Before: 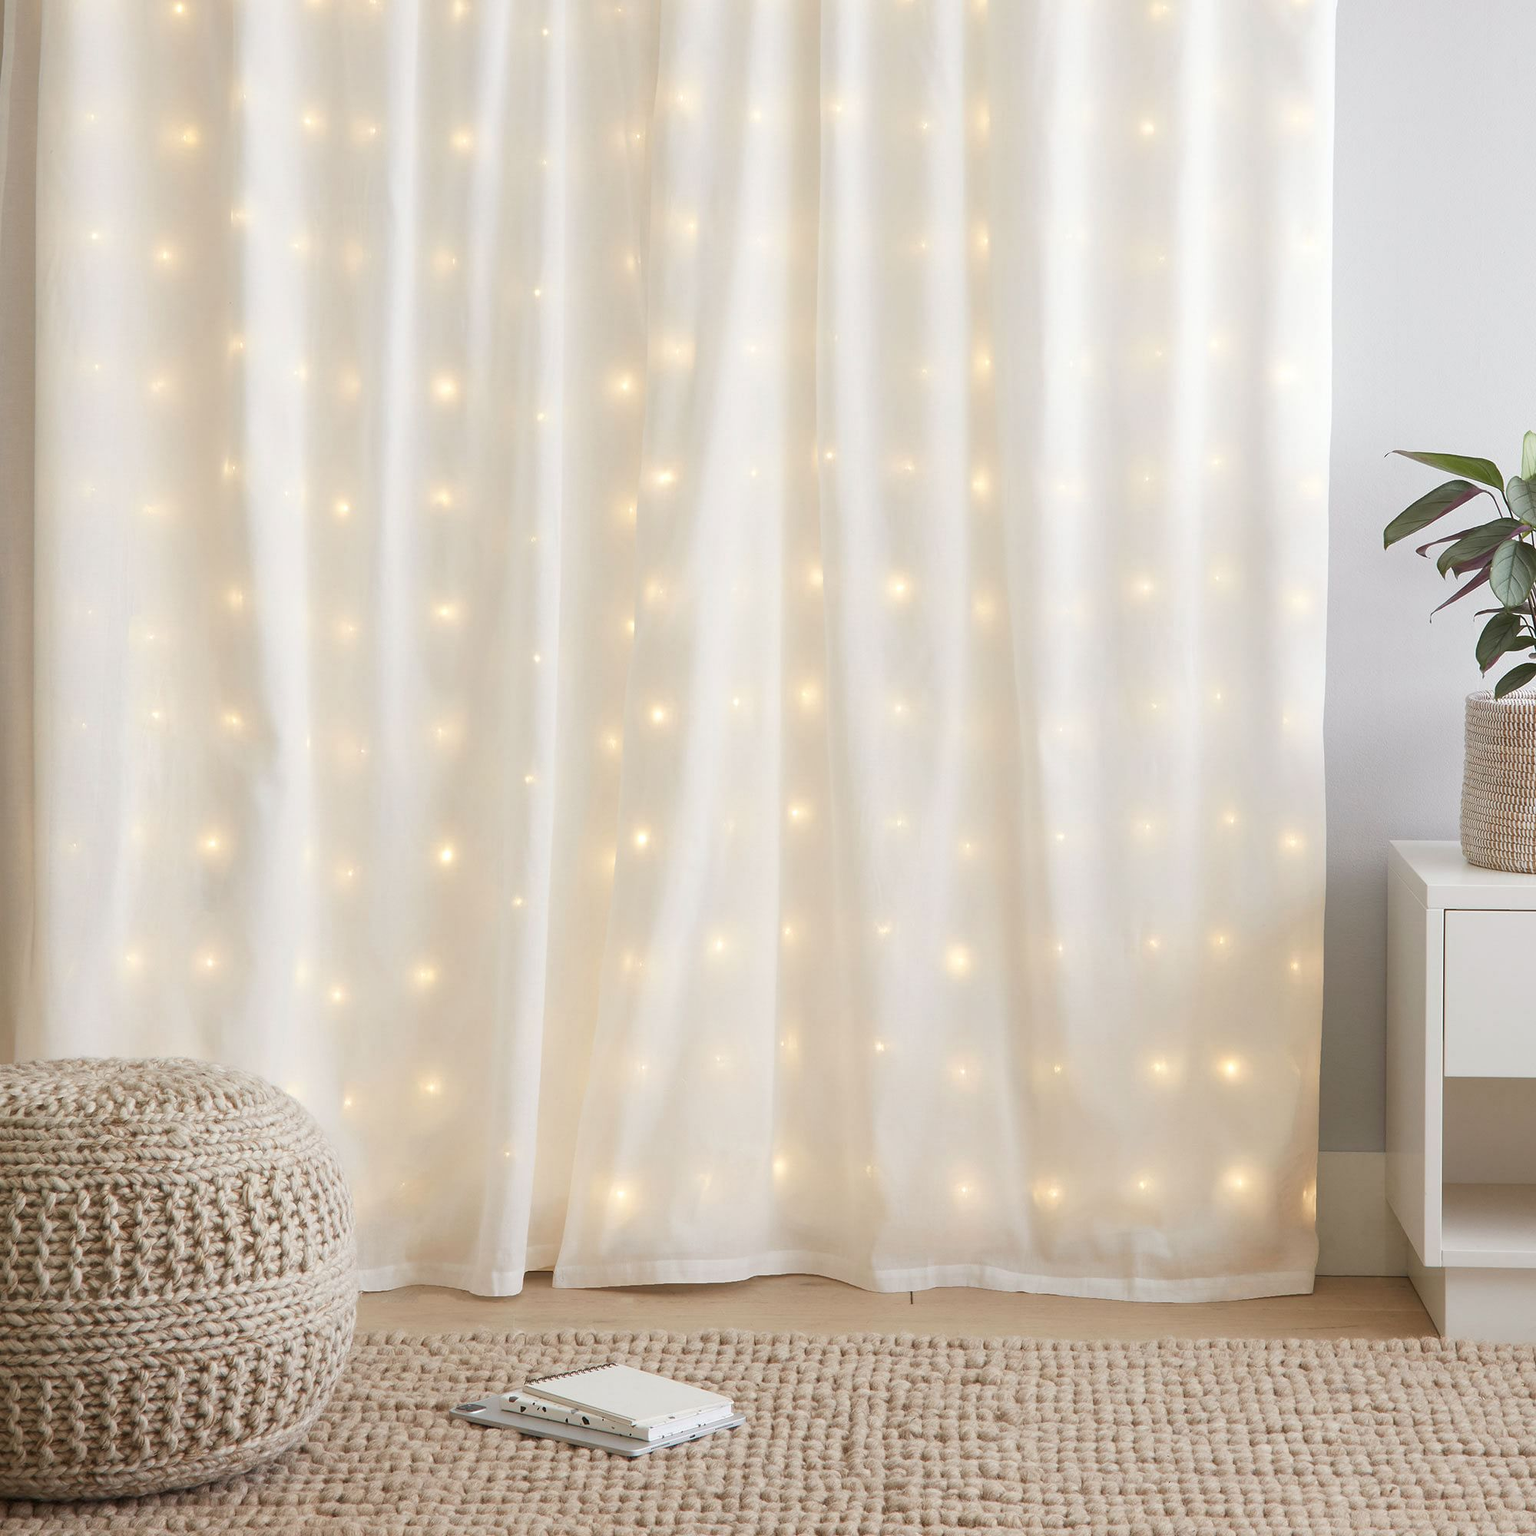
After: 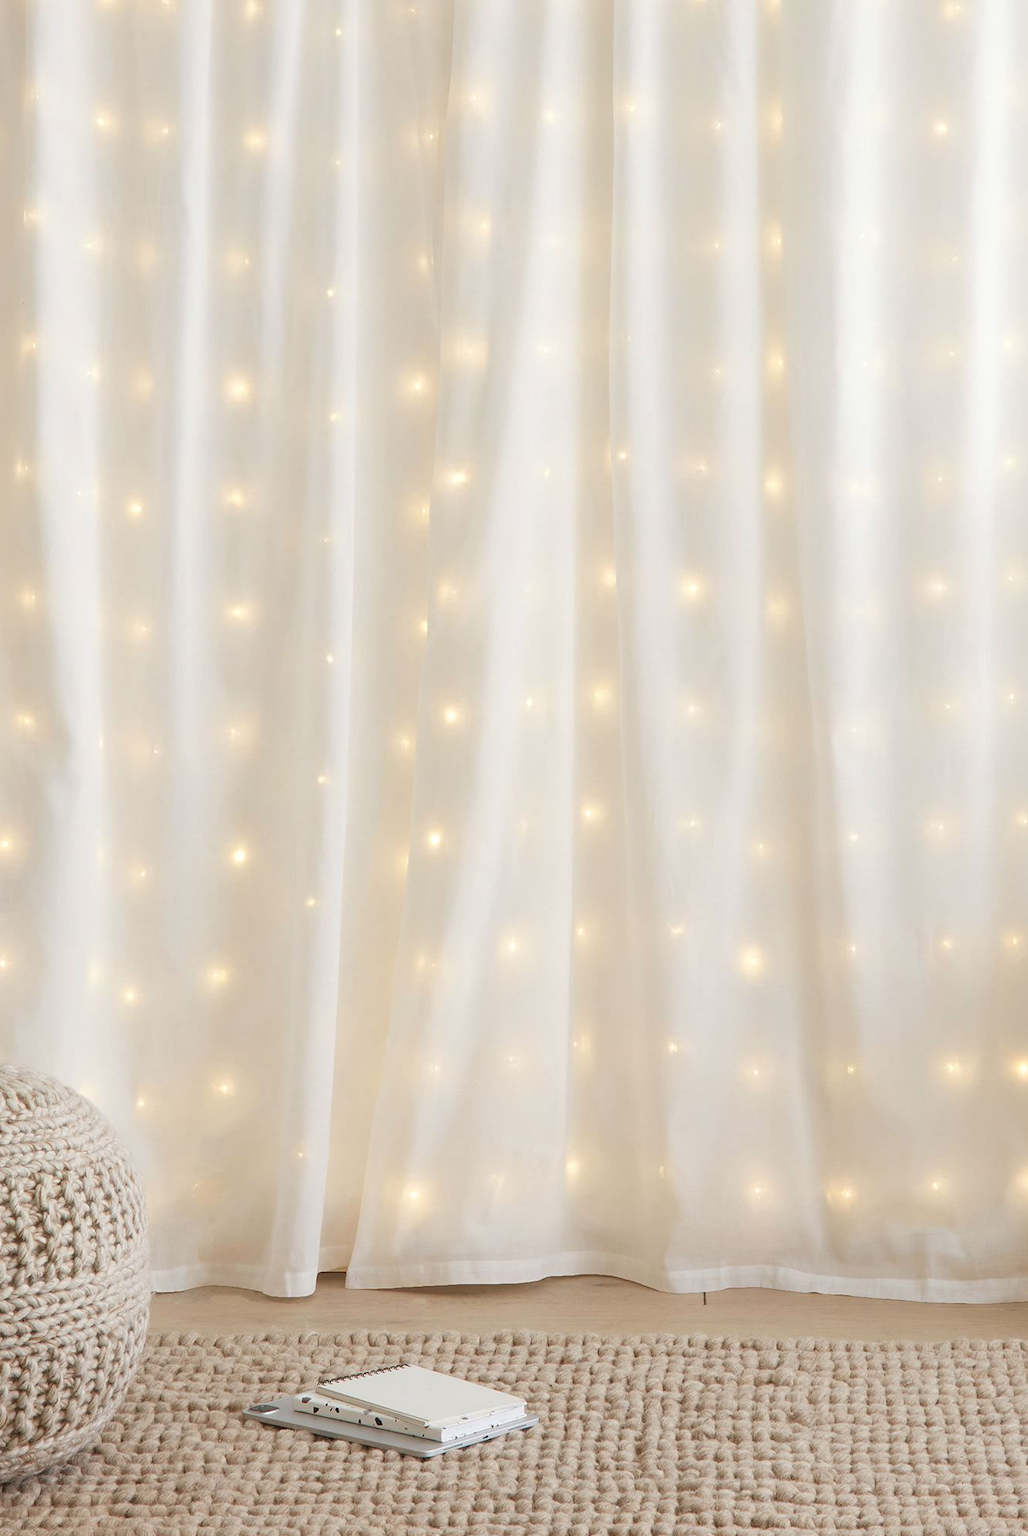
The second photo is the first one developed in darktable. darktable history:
crop and rotate: left 13.523%, right 19.551%
